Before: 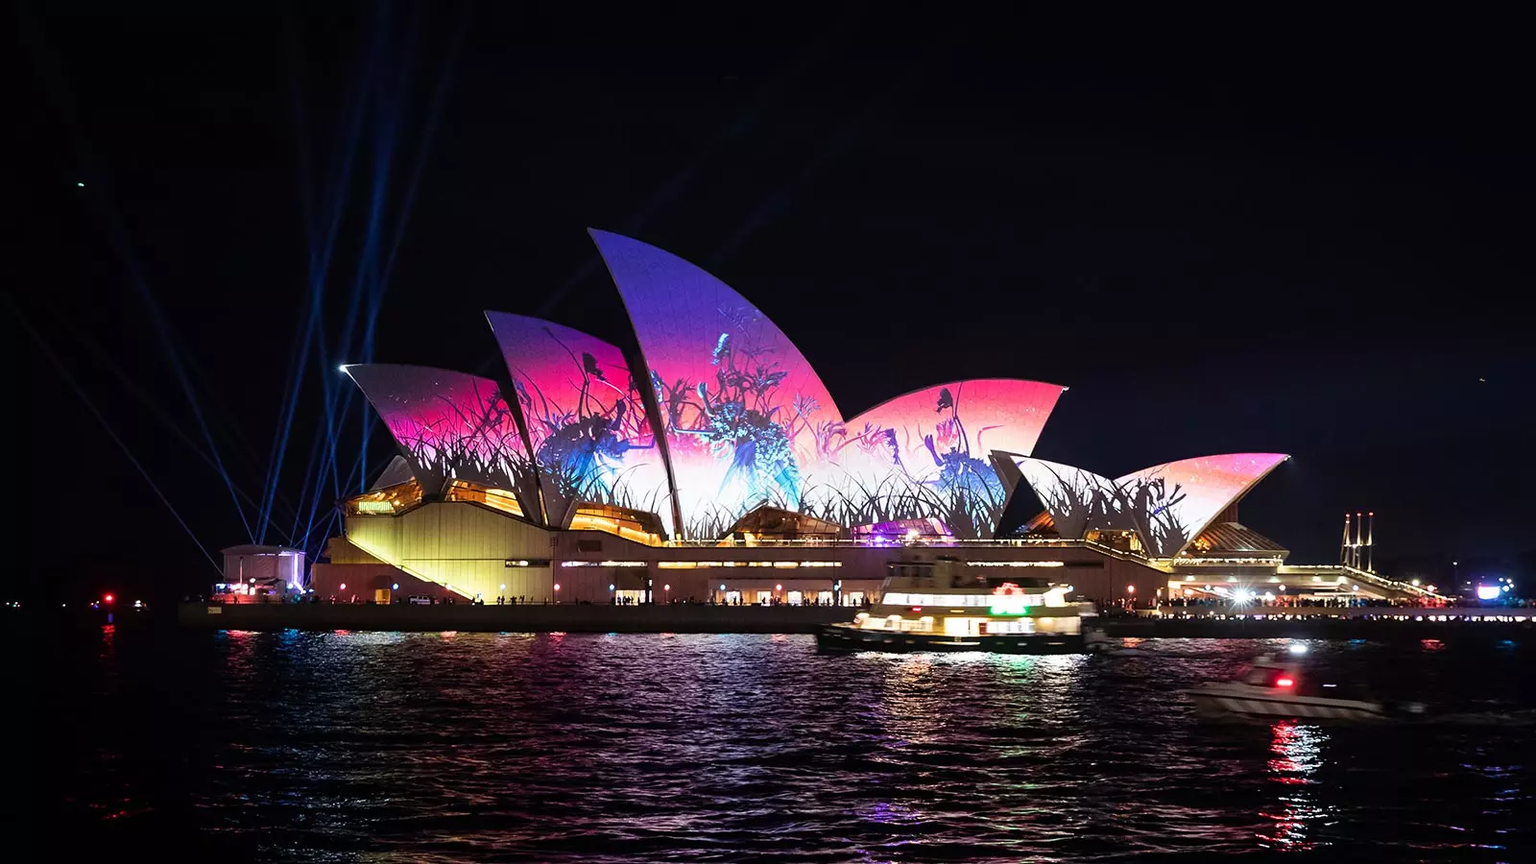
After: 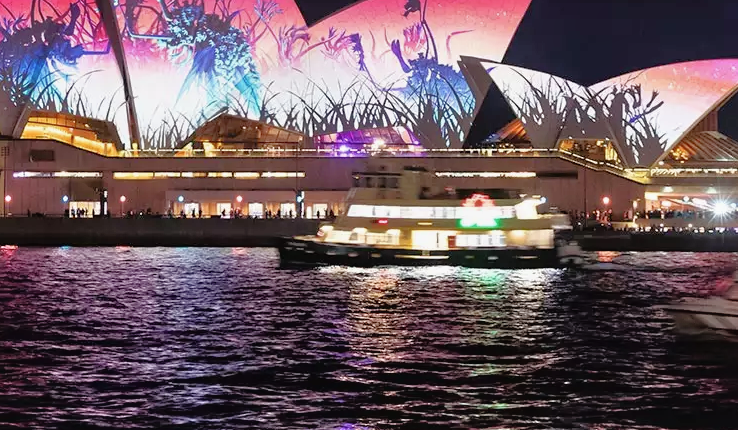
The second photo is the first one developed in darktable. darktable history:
tone equalizer: -7 EV 0.145 EV, -6 EV 0.587 EV, -5 EV 1.11 EV, -4 EV 1.33 EV, -3 EV 1.14 EV, -2 EV 0.6 EV, -1 EV 0.145 EV
crop: left 35.763%, top 45.978%, right 18.089%, bottom 6.167%
contrast brightness saturation: contrast -0.071, brightness -0.036, saturation -0.113
local contrast: mode bilateral grid, contrast 21, coarseness 50, detail 119%, midtone range 0.2
